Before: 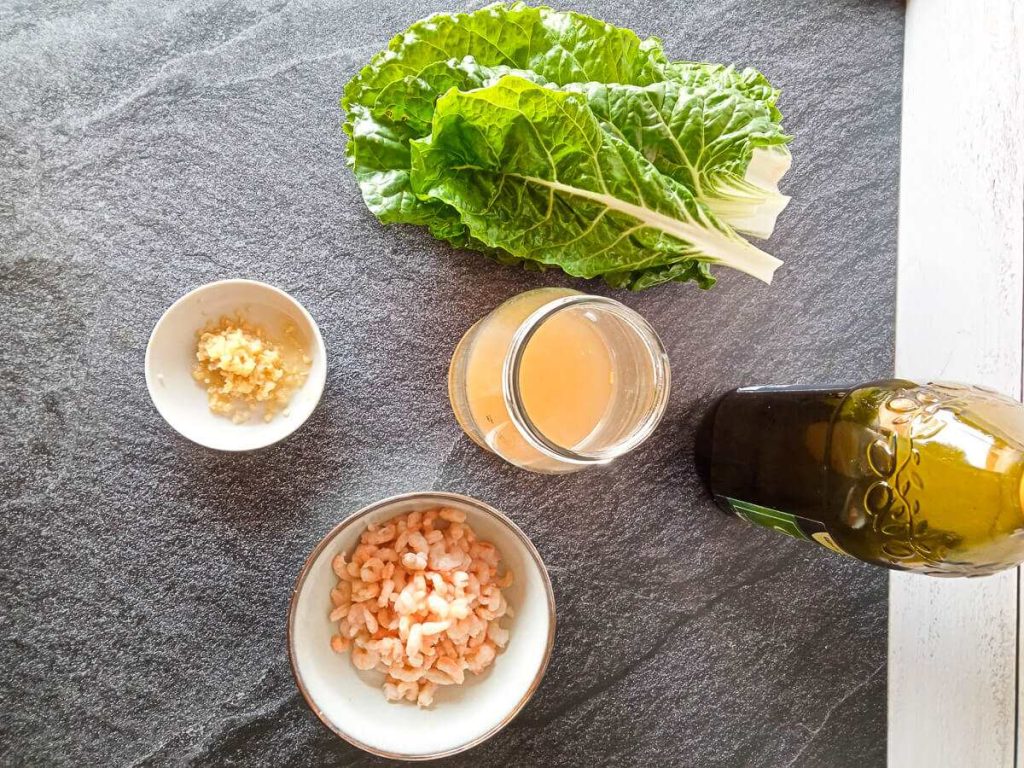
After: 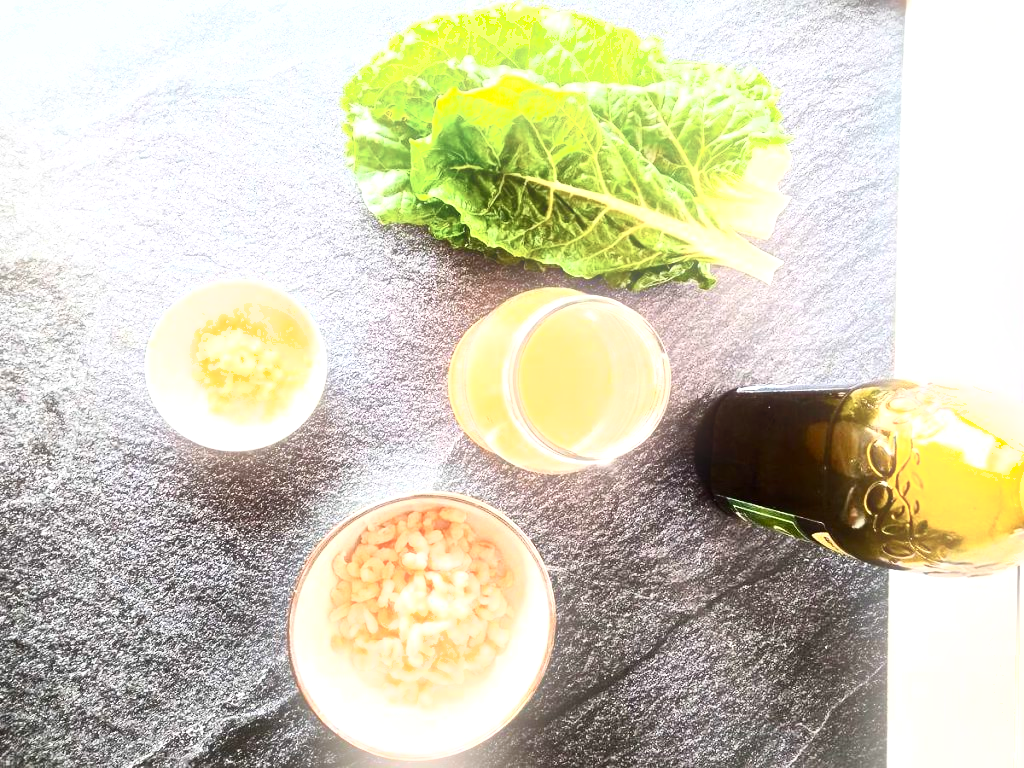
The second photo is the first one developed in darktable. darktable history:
contrast brightness saturation: contrast 0.39, brightness 0.1
shadows and highlights: radius 44.78, white point adjustment 6.64, compress 79.65%, highlights color adjustment 78.42%, soften with gaussian
exposure: black level correction 0.001, exposure 0.5 EV, compensate exposure bias true, compensate highlight preservation false
bloom: size 9%, threshold 100%, strength 7%
